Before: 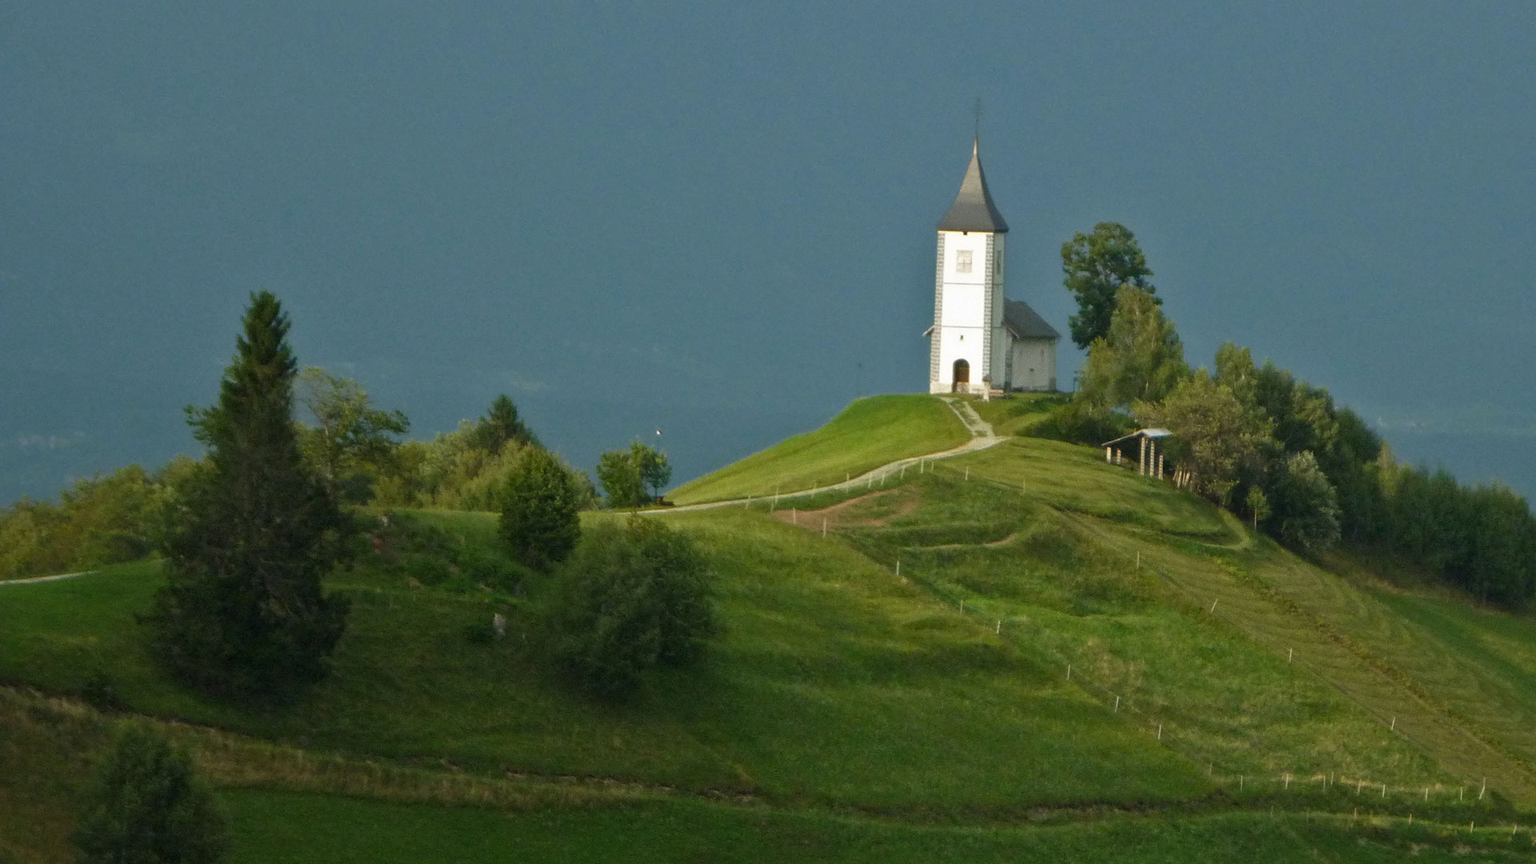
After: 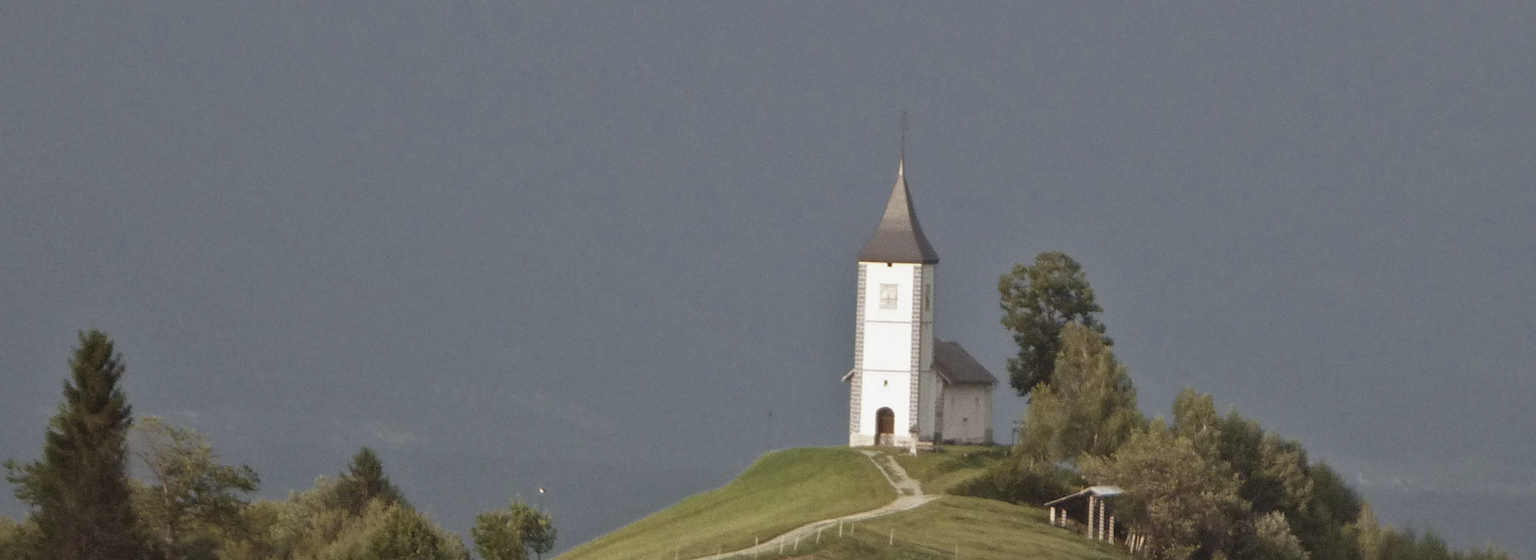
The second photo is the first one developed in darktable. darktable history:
rgb levels: mode RGB, independent channels, levels [[0, 0.474, 1], [0, 0.5, 1], [0, 0.5, 1]]
crop and rotate: left 11.812%, bottom 42.776%
contrast brightness saturation: contrast -0.05, saturation -0.41
